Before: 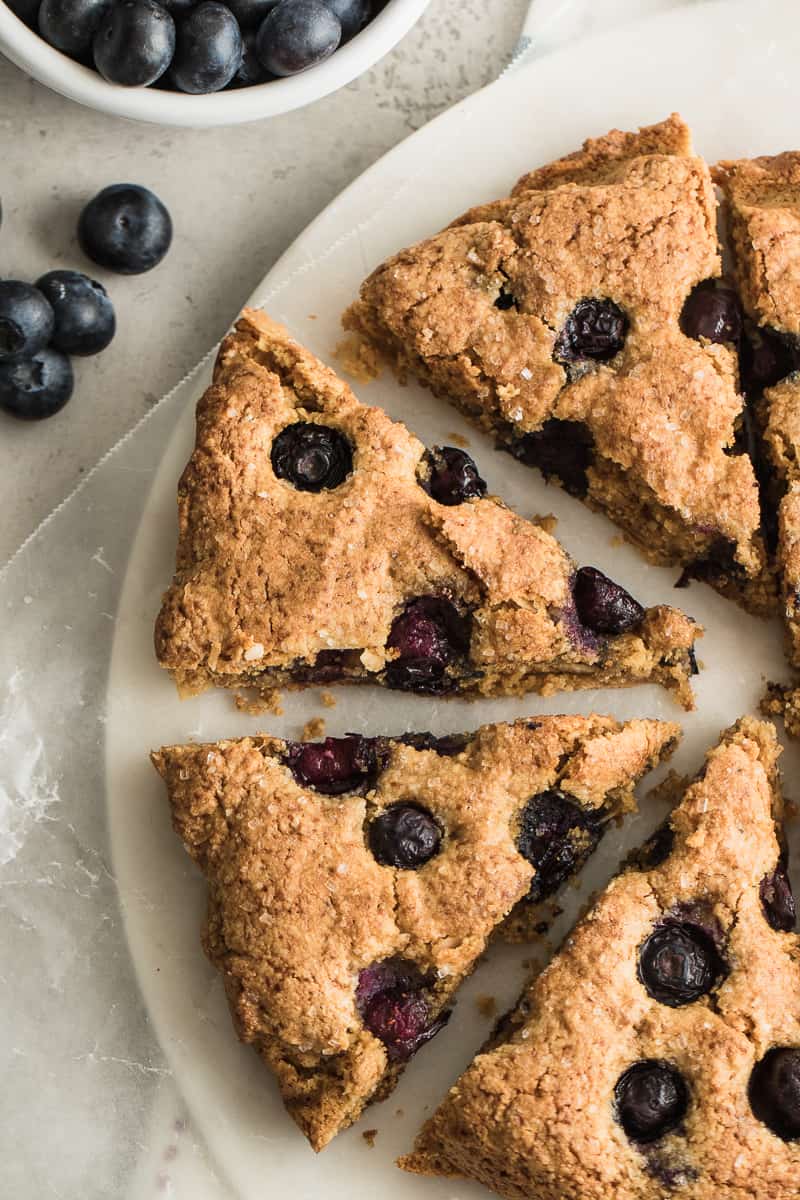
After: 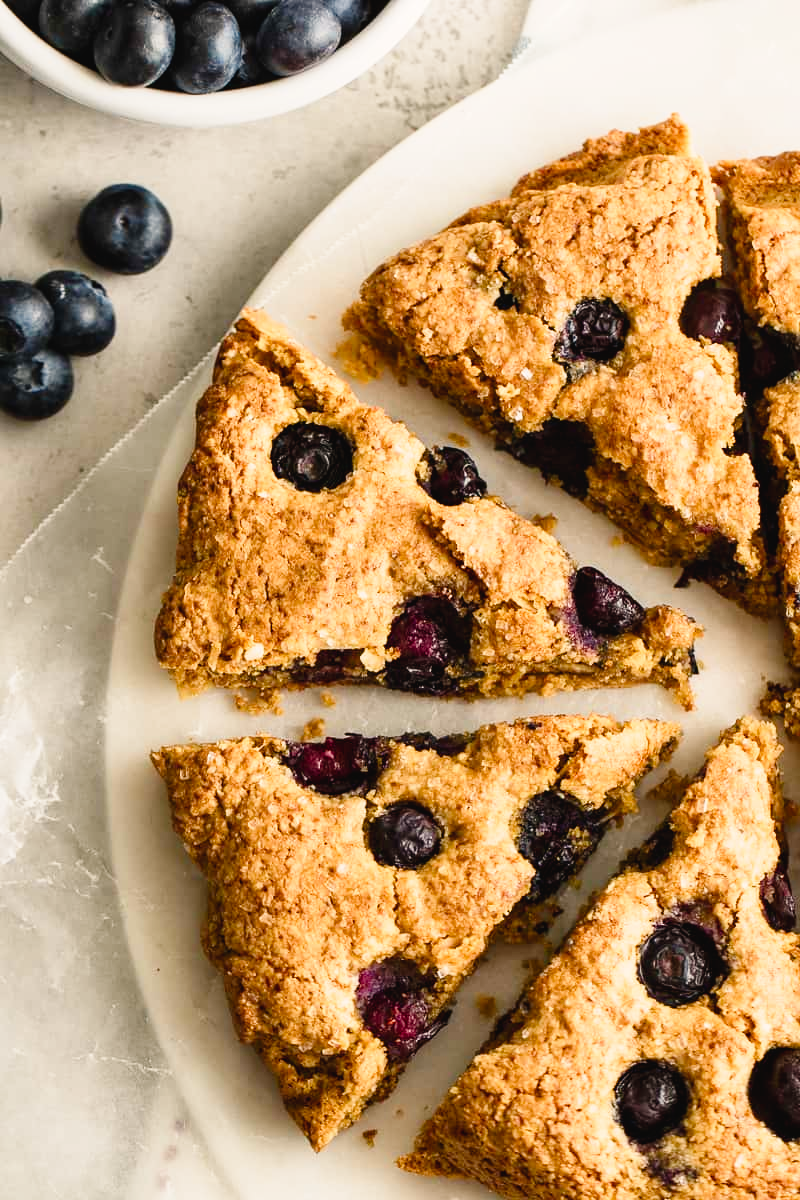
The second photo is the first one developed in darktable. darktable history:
tone curve: curves: ch0 [(0, 0.024) (0.049, 0.038) (0.176, 0.162) (0.311, 0.337) (0.416, 0.471) (0.565, 0.658) (0.817, 0.911) (1, 1)]; ch1 [(0, 0) (0.339, 0.358) (0.445, 0.439) (0.476, 0.47) (0.504, 0.504) (0.53, 0.511) (0.557, 0.558) (0.627, 0.664) (0.728, 0.786) (1, 1)]; ch2 [(0, 0) (0.327, 0.324) (0.417, 0.44) (0.46, 0.453) (0.502, 0.504) (0.526, 0.52) (0.549, 0.561) (0.619, 0.657) (0.76, 0.765) (1, 1)], preserve colors none
color balance rgb: highlights gain › chroma 2.025%, highlights gain › hue 65.94°, perceptual saturation grading › global saturation 20%, perceptual saturation grading › highlights -25.54%, perceptual saturation grading › shadows 26.058%
